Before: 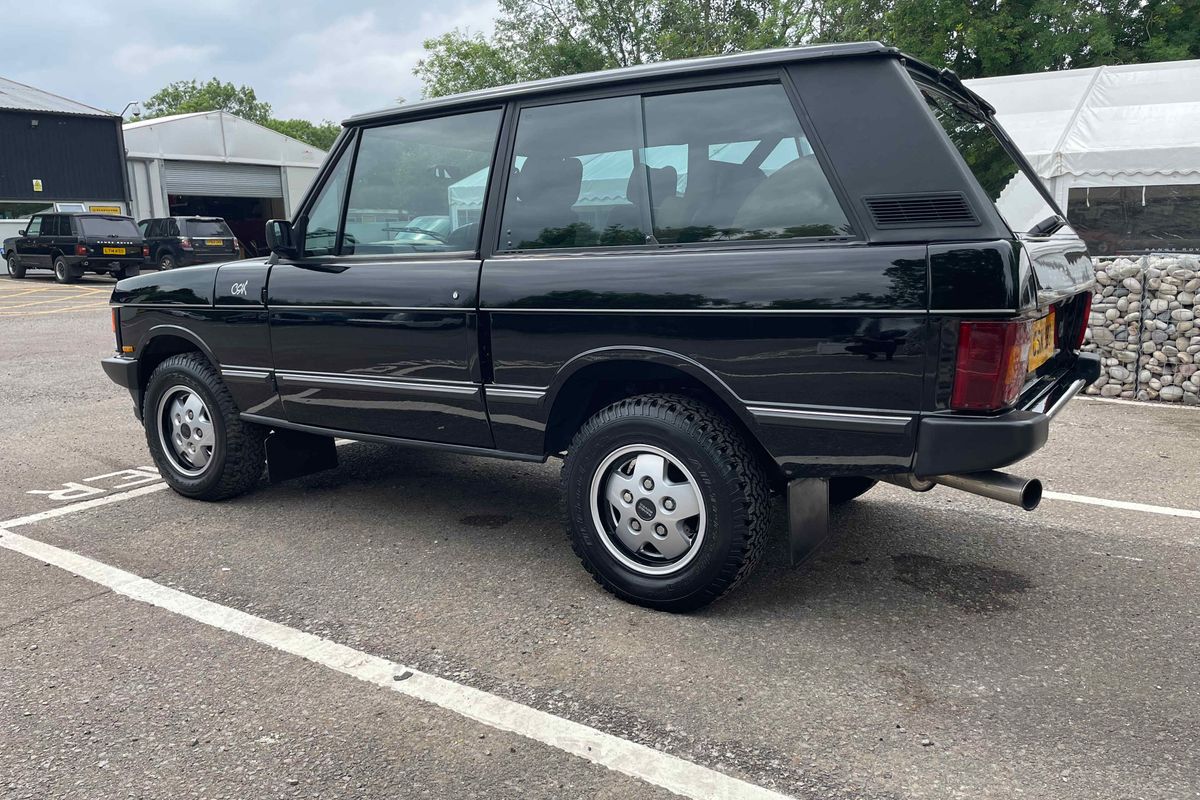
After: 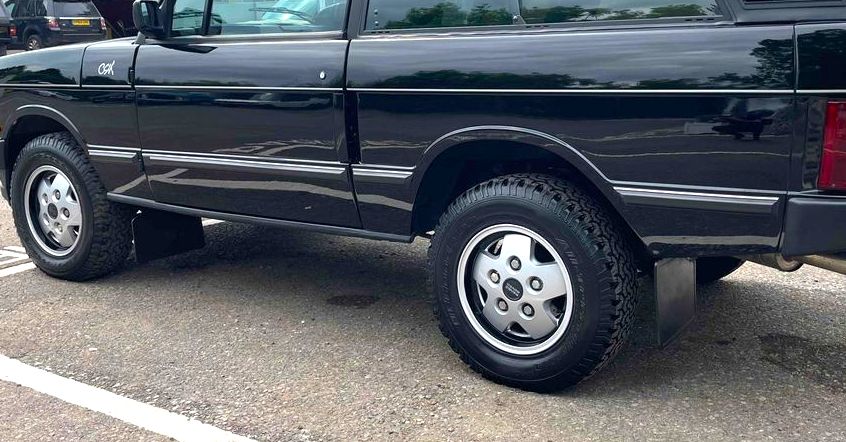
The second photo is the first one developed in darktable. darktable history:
color balance rgb: perceptual saturation grading › global saturation 20%, global vibrance 20%
crop: left 11.123%, top 27.61%, right 18.3%, bottom 17.034%
exposure: exposure 0.6 EV, compensate highlight preservation false
